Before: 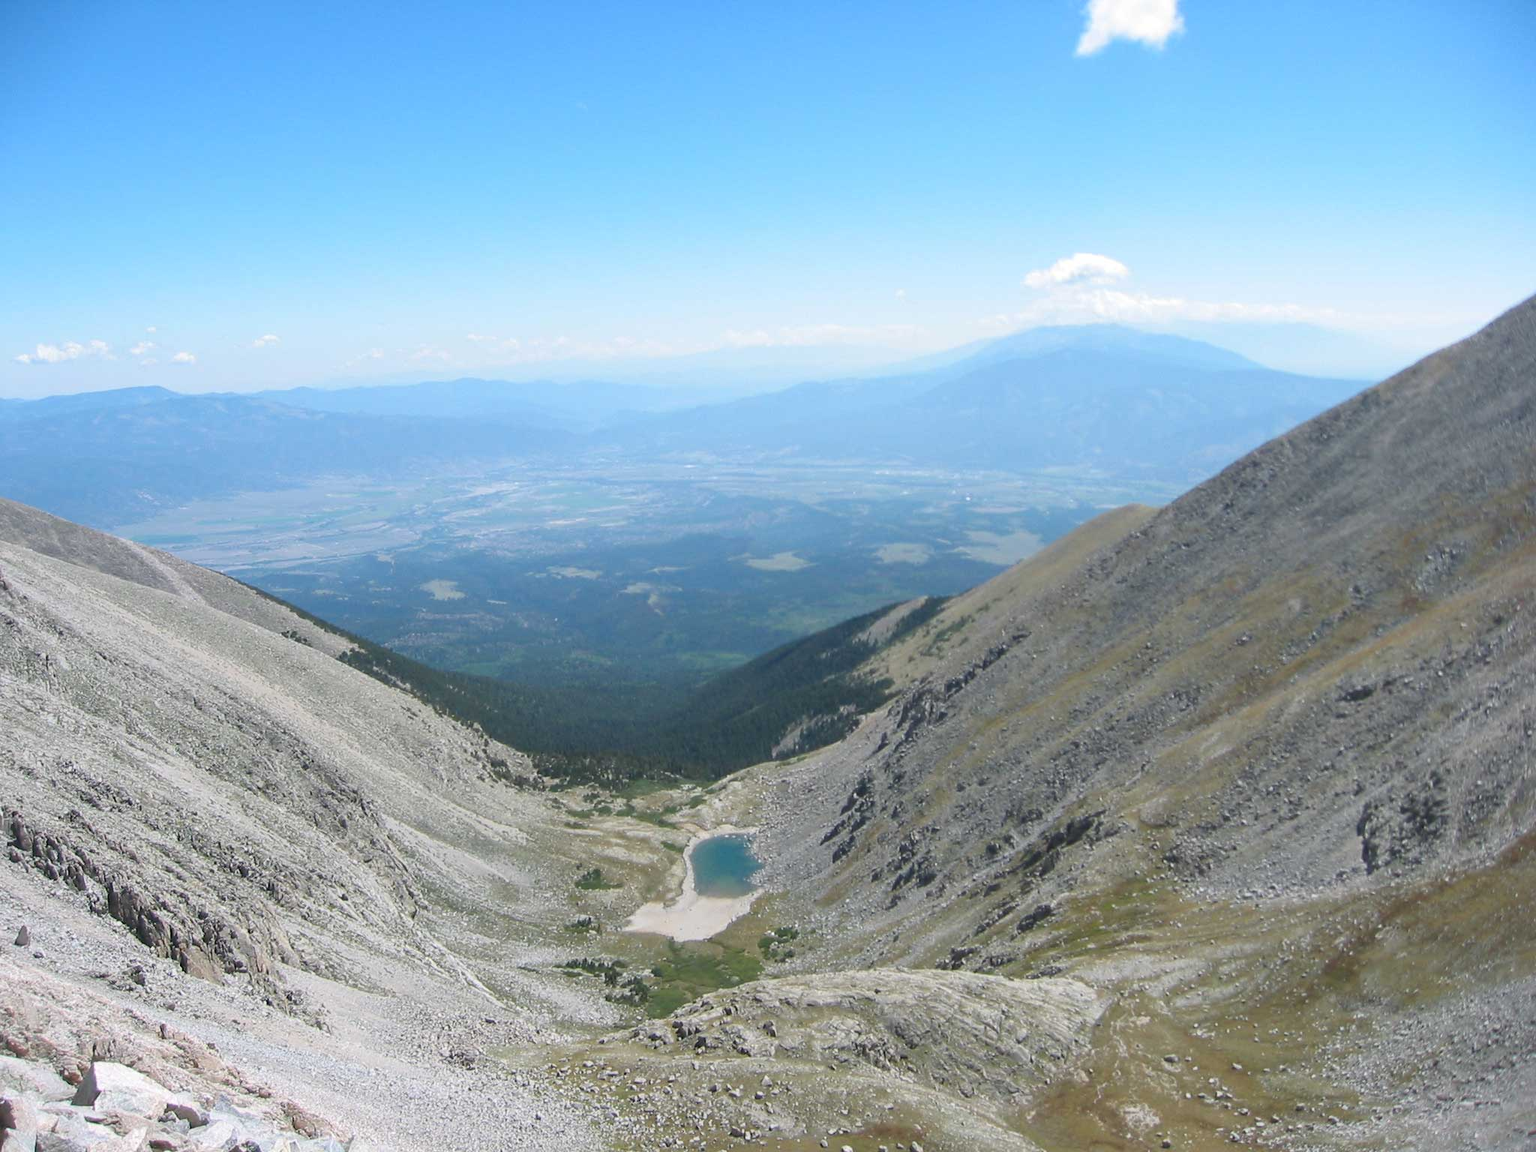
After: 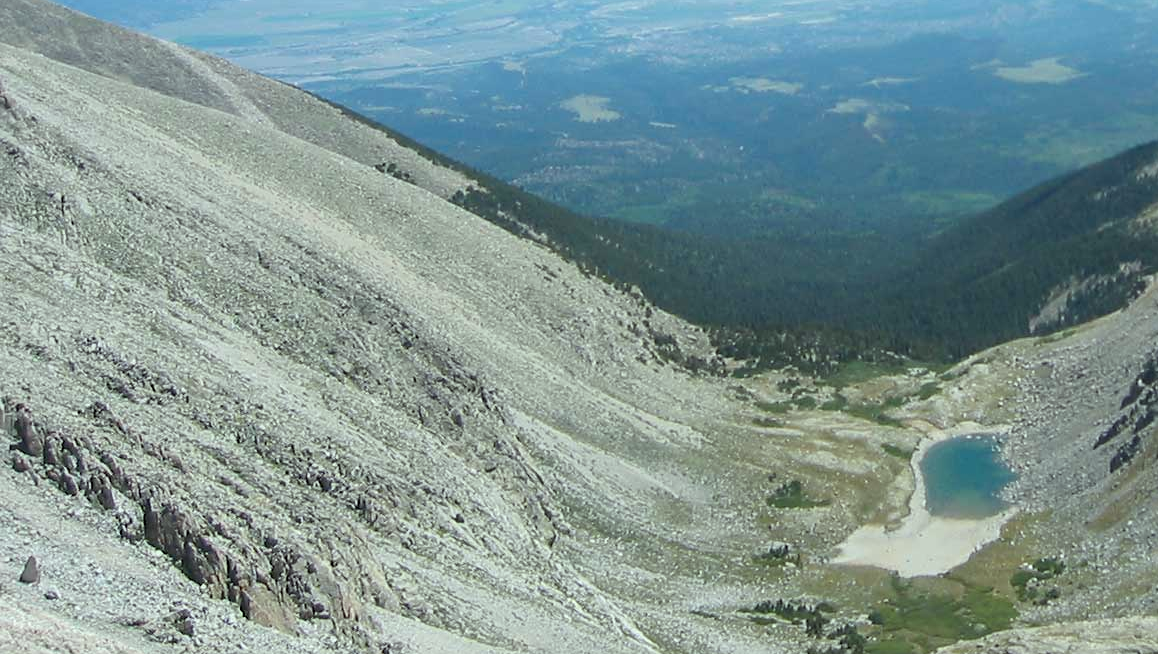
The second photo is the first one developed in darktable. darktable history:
color correction: highlights a* -8.09, highlights b* 3.37
crop: top 44.162%, right 43.41%, bottom 13.208%
sharpen: amount 0.212
